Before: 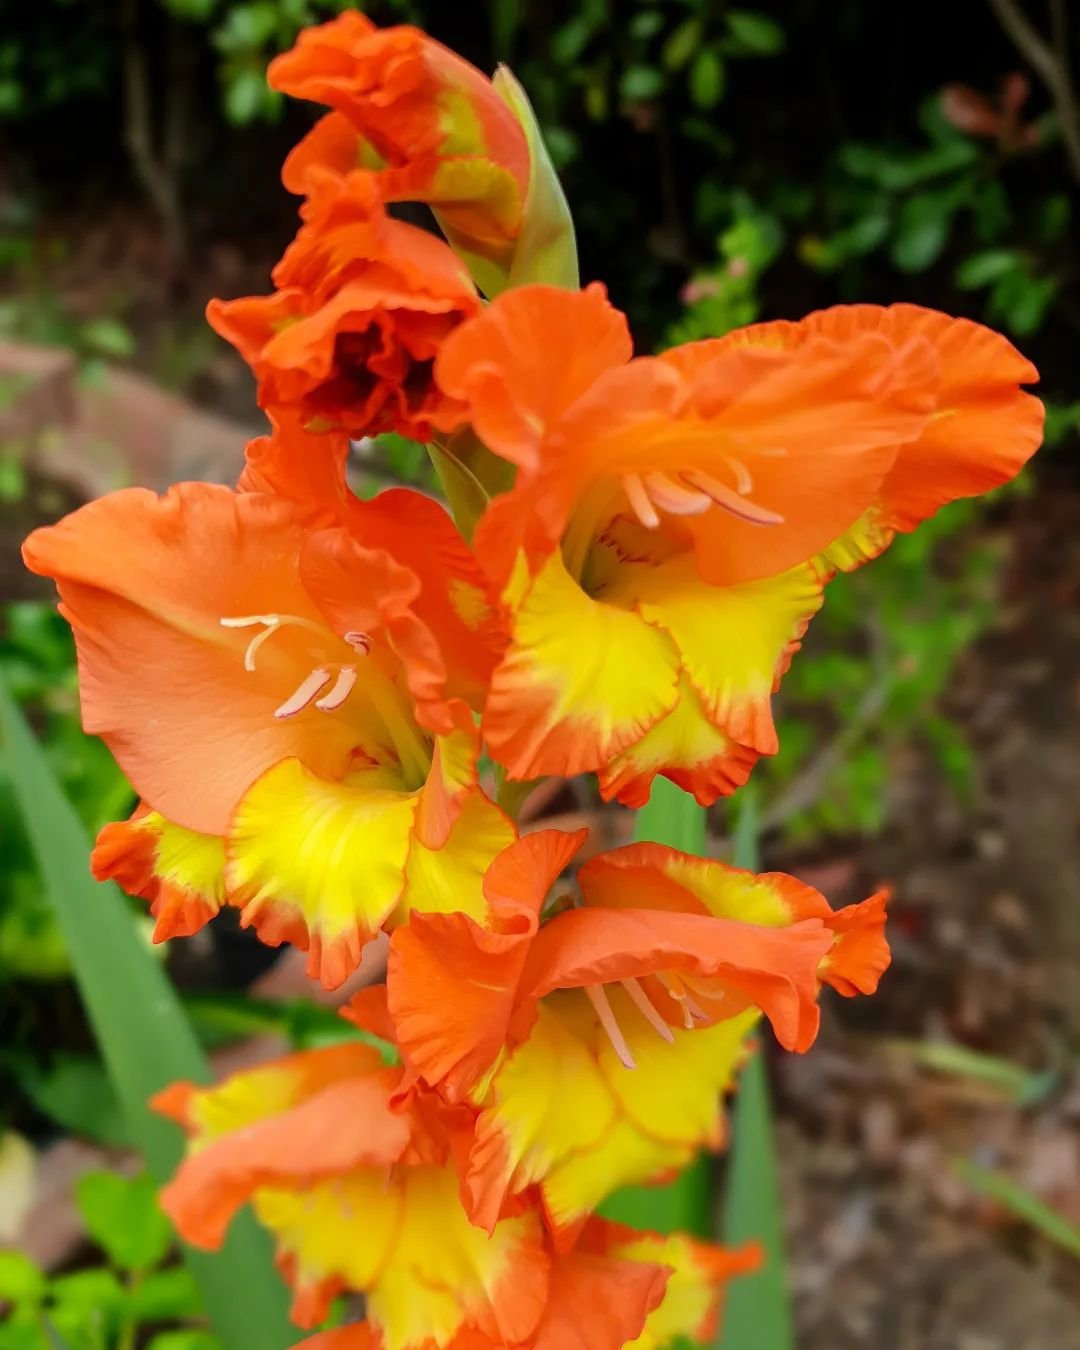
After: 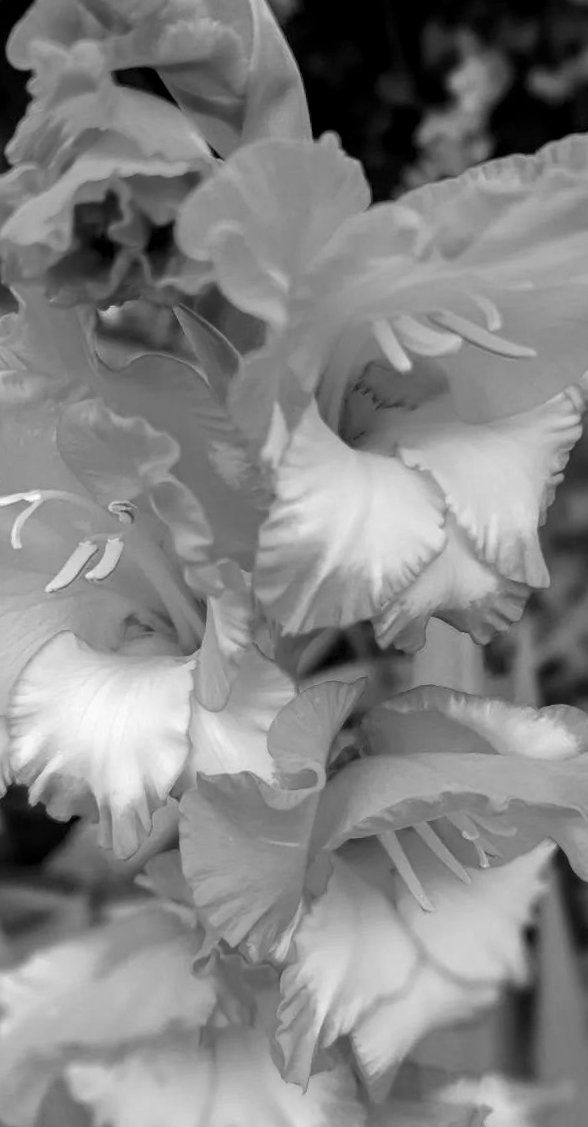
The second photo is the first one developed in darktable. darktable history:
crop and rotate: angle 0.02°, left 24.353%, top 13.219%, right 26.156%, bottom 8.224%
local contrast: detail 130%
rotate and perspective: rotation -4.86°, automatic cropping off
monochrome: a 32, b 64, size 2.3
